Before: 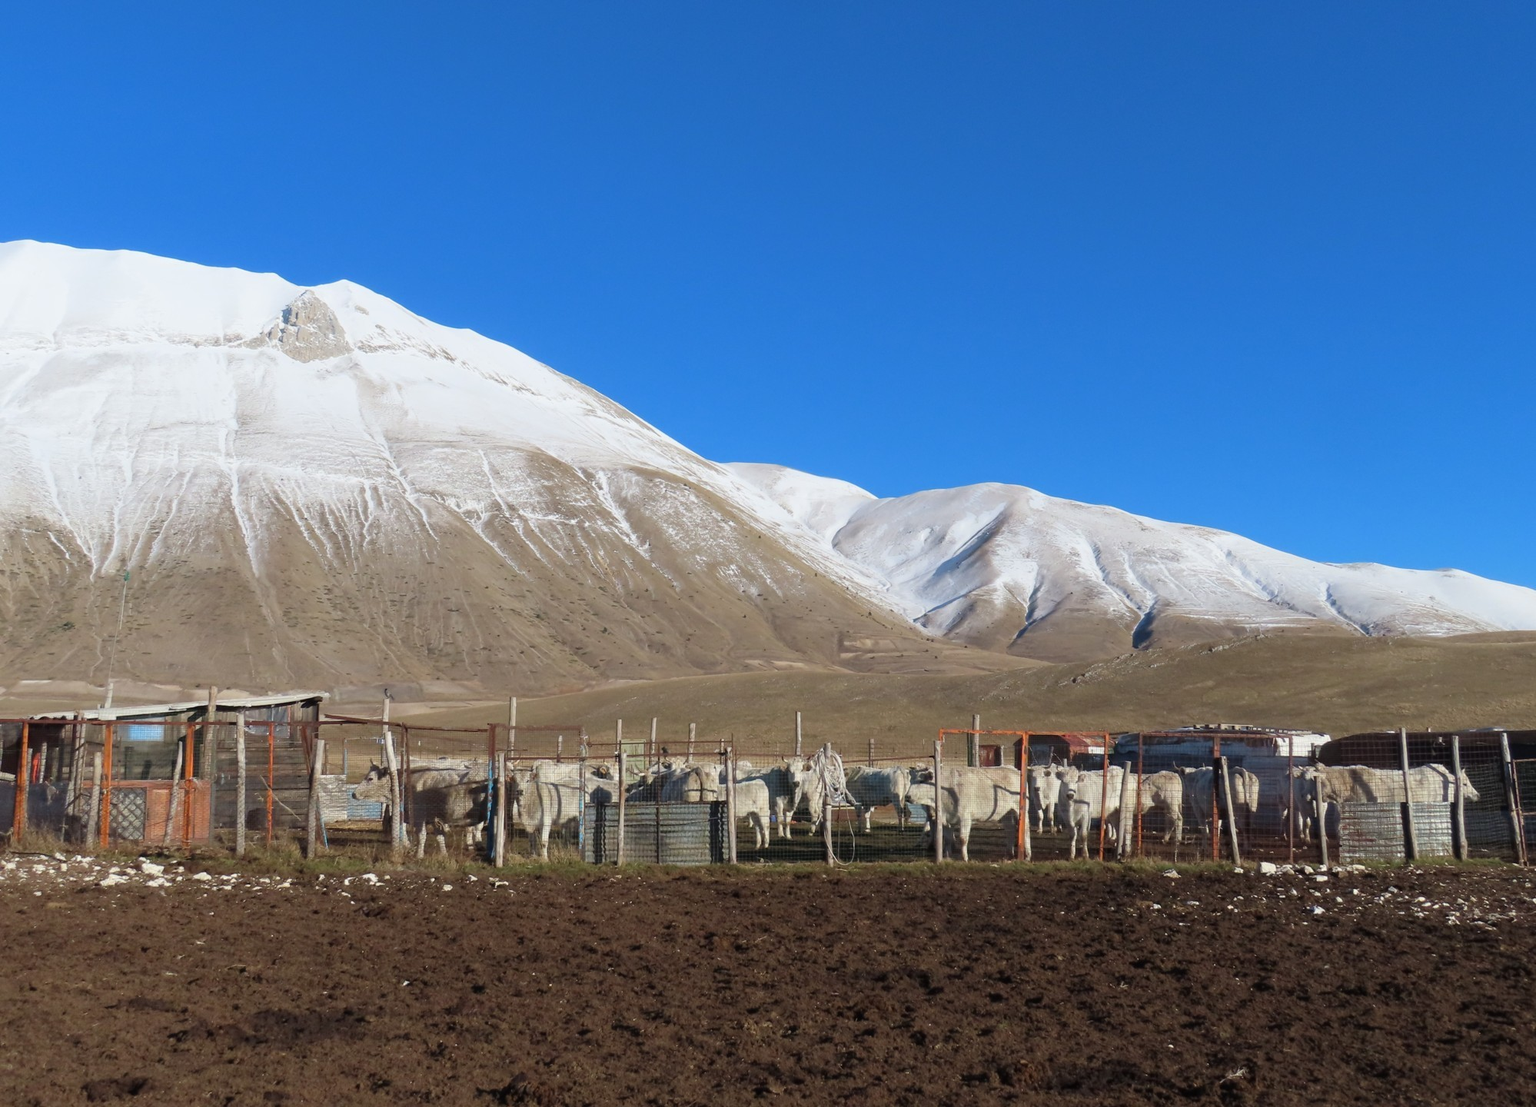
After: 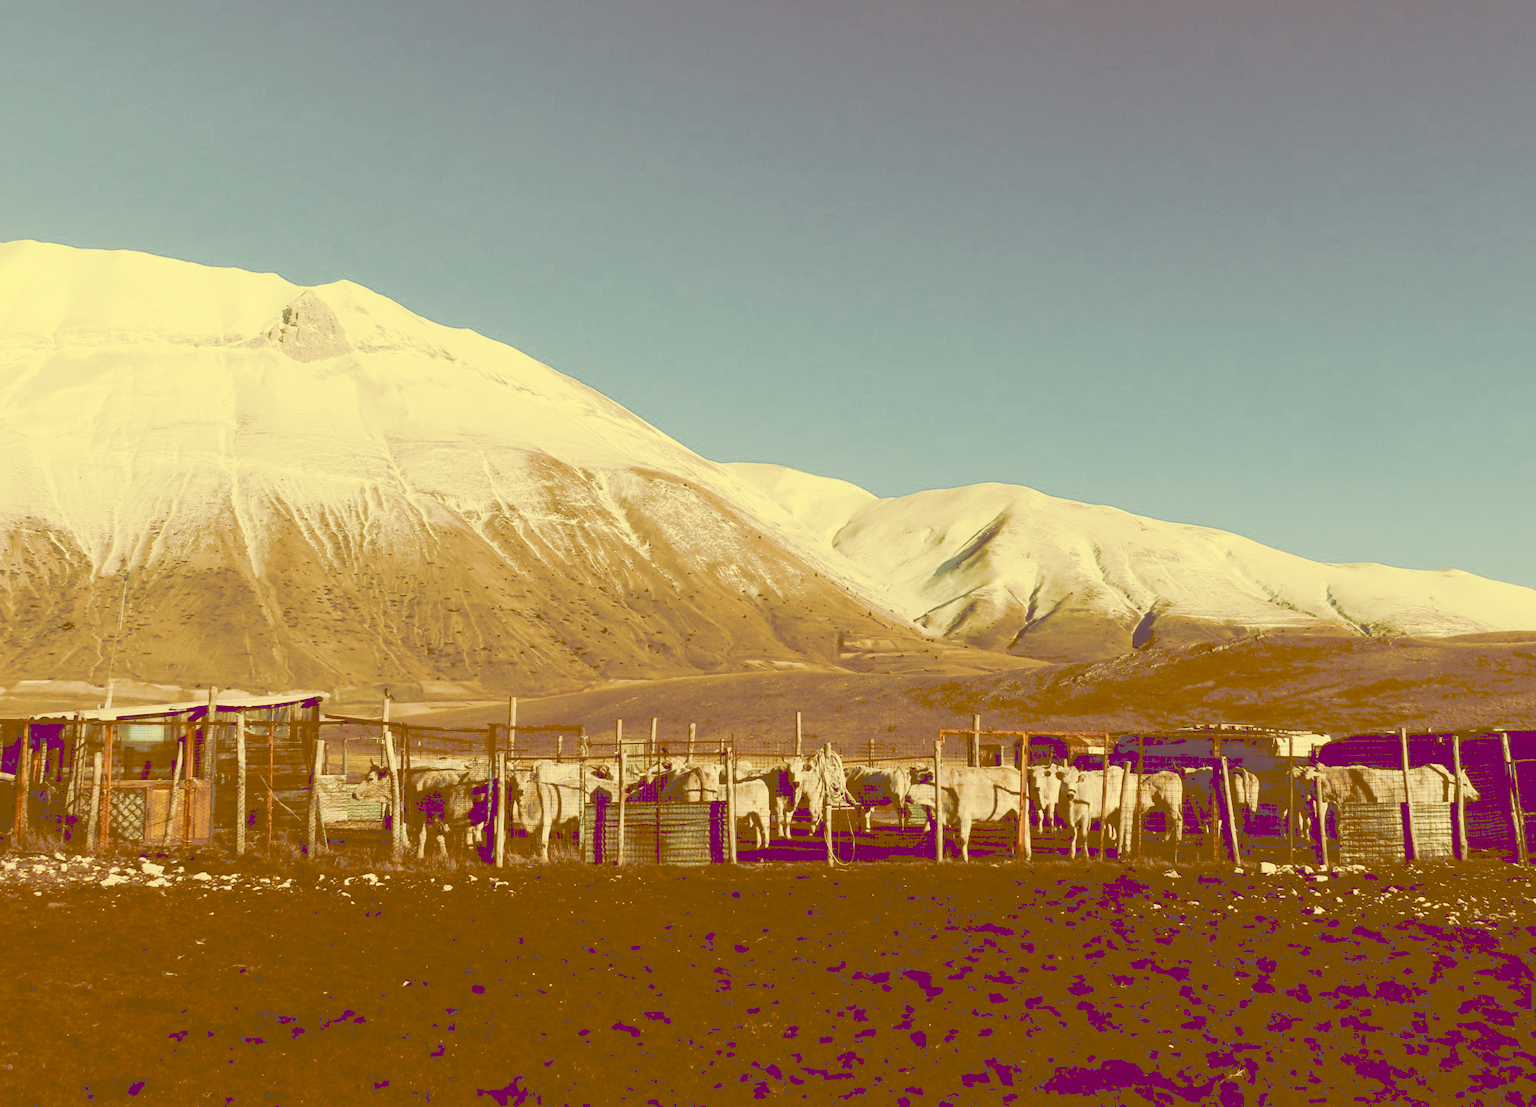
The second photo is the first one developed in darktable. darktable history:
tone curve: curves: ch0 [(0, 0) (0.003, 0.331) (0.011, 0.333) (0.025, 0.333) (0.044, 0.334) (0.069, 0.335) (0.1, 0.338) (0.136, 0.342) (0.177, 0.347) (0.224, 0.352) (0.277, 0.359) (0.335, 0.39) (0.399, 0.434) (0.468, 0.509) (0.543, 0.615) (0.623, 0.731) (0.709, 0.814) (0.801, 0.88) (0.898, 0.921) (1, 1)], preserve colors none
color look up table: target L [93.21, 87.46, 88.25, 74.32, 73.81, 70.63, 64.35, 46.8, 42.32, 36.78, 17.72, 16.05, 85.91, 82.95, 76.86, 70.45, 65.73, 64.13, 68.96, 51.87, 51.97, 56.97, 50.08, 40.01, 30.21, 19.1, 16.87, 96.78, 83.54, 85.75, 76.76, 85.58, 69.25, 62.84, 52.49, 55.88, 39.62, 50.87, 18.18, 19.77, 19.37, 17.39, 17, 90.47, 77.75, 76.06, 58.32, 43.98, 31.74], target a [-7.222, -16.87, -20.98, -8.322, -27.15, -6.844, -23.16, -18.08, 9.746, 6.898, 60.14, 57.12, 3.473, 13.74, 15.73, 24.73, 29.02, 8.198, 30.23, 10.07, 22.11, 40.07, 22.65, 27.21, 61.76, 62.82, 58.67, -6.078, 4.649, 9.861, 8.513, 9.267, 10.28, 38, -0.699, 17.72, 15.96, 16.9, 61, 64.03, 63.31, 59.57, 58.88, -27.52, -3.24, -15.41, -8.351, 1.022, 16.26], target b [60.2, 54.66, 52.69, 50.72, 42.68, 38.81, 33.07, 80.12, 72.25, 62.96, 30.17, 27.31, 49.01, 44.95, 44.7, 40.48, 112.45, 27.99, 31.15, 88.79, 89.12, 97.56, 85.67, 68.32, 51.6, 32.56, 28.72, 59.56, 40.01, 45.12, 30.88, 44.48, 25.8, 19.33, -2.063, 12.28, 67.53, -4.897, 30.93, 33.58, 32.61, 29.49, 28.91, 51.89, 36.18, 28.65, 13.48, 3.865, 54.17], num patches 49
